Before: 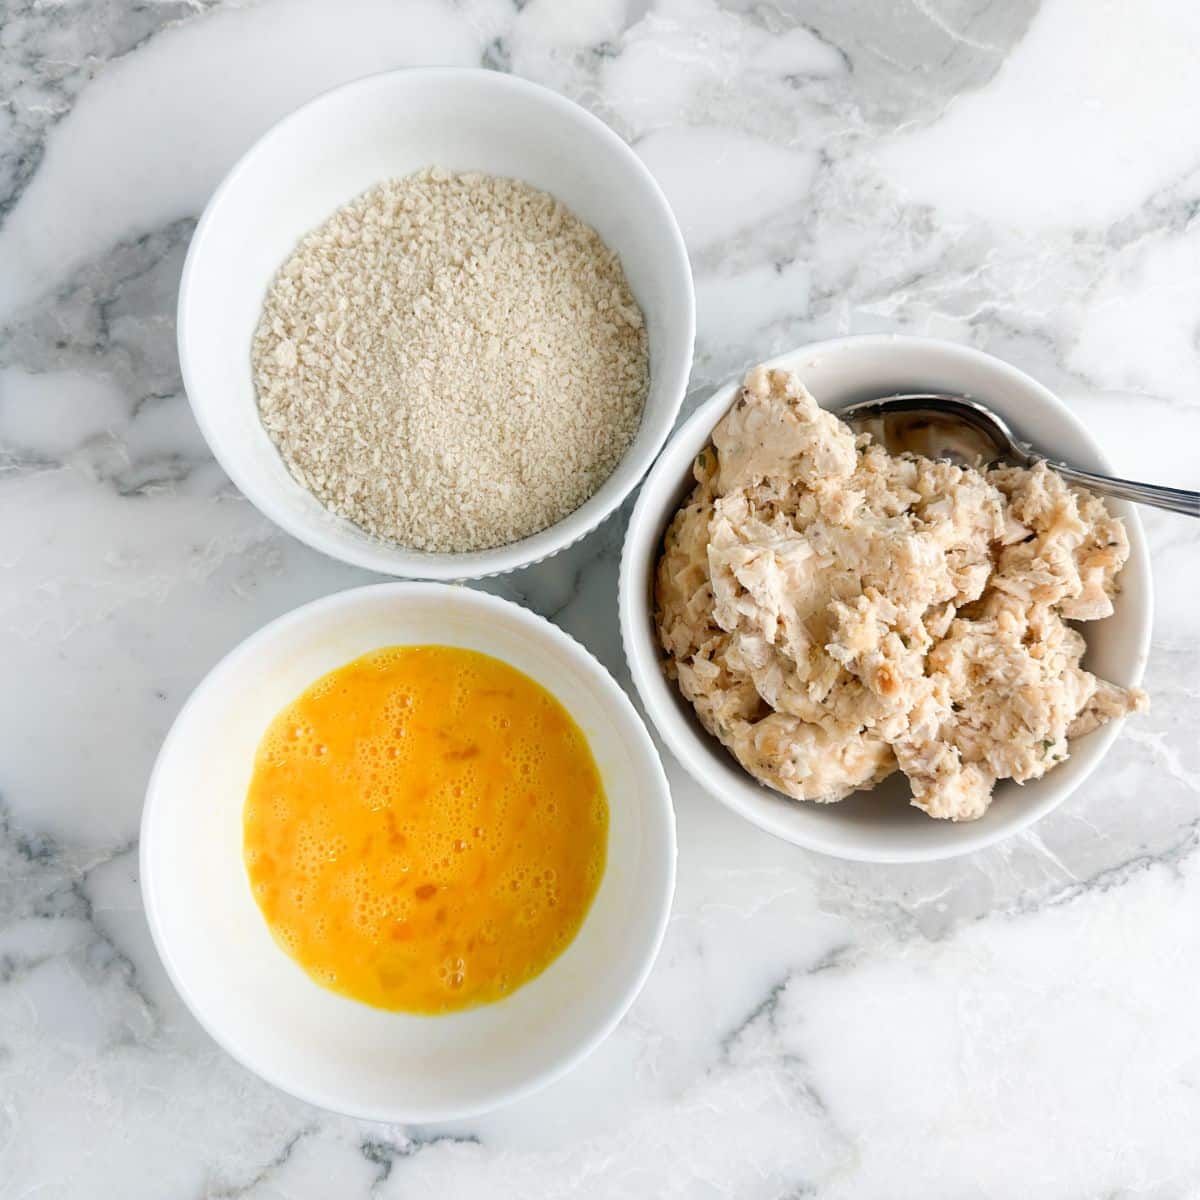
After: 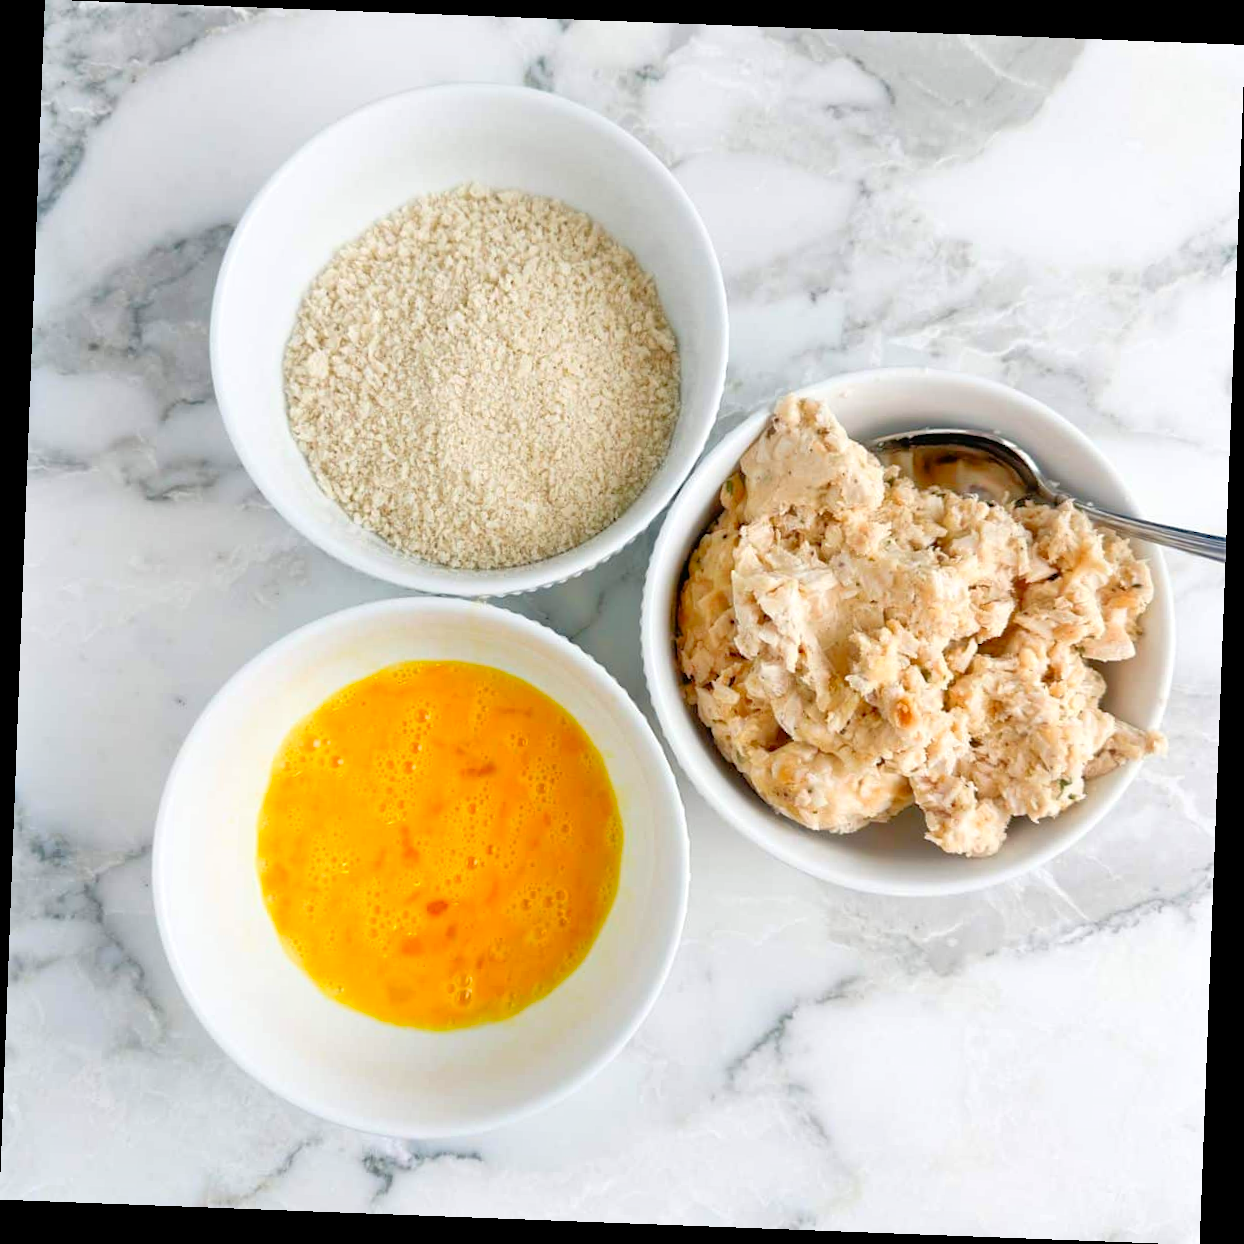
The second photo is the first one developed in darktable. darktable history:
contrast brightness saturation: contrast 0.09, saturation 0.28
tone equalizer: -7 EV 0.15 EV, -6 EV 0.6 EV, -5 EV 1.15 EV, -4 EV 1.33 EV, -3 EV 1.15 EV, -2 EV 0.6 EV, -1 EV 0.15 EV, mask exposure compensation -0.5 EV
rotate and perspective: rotation 2.17°, automatic cropping off
